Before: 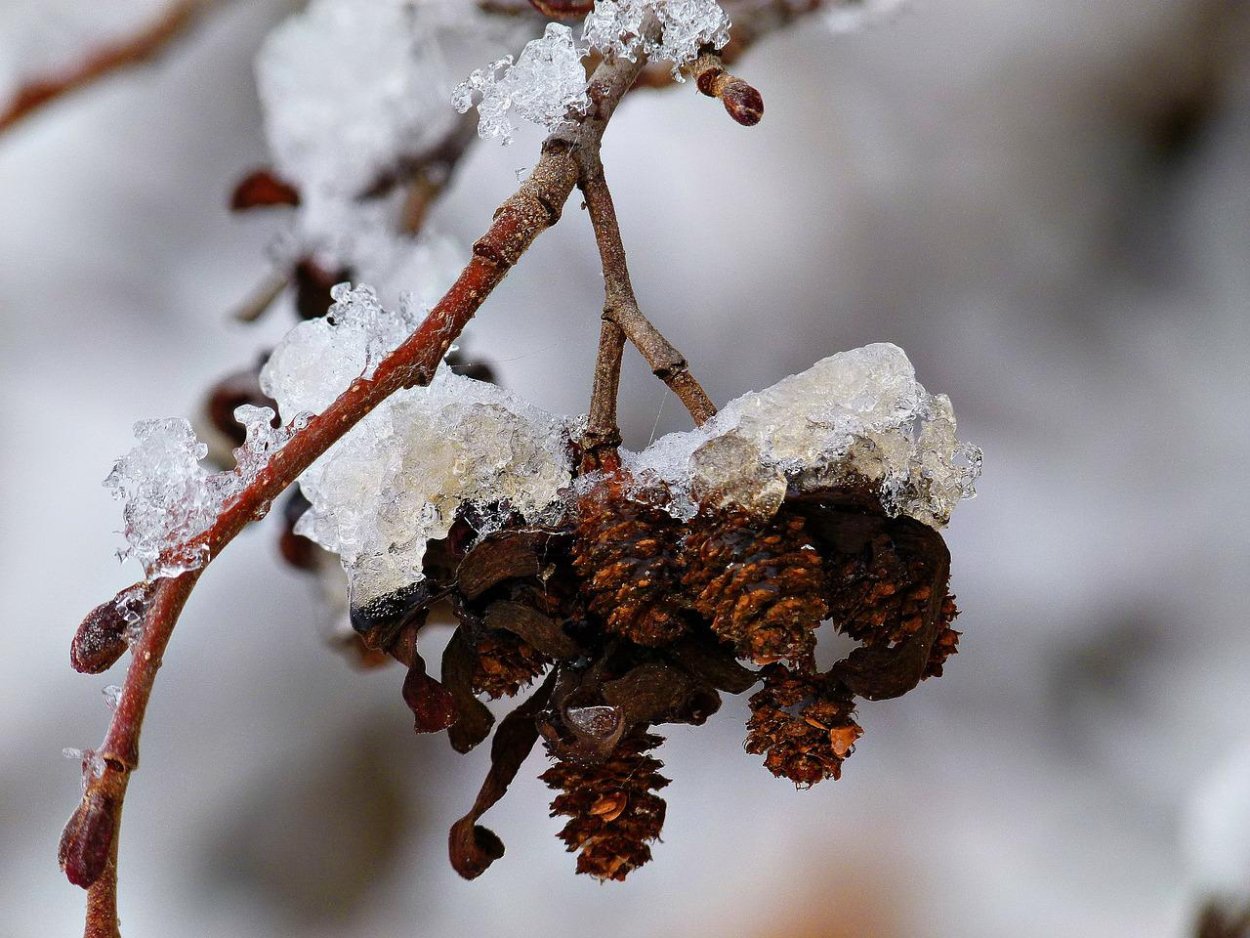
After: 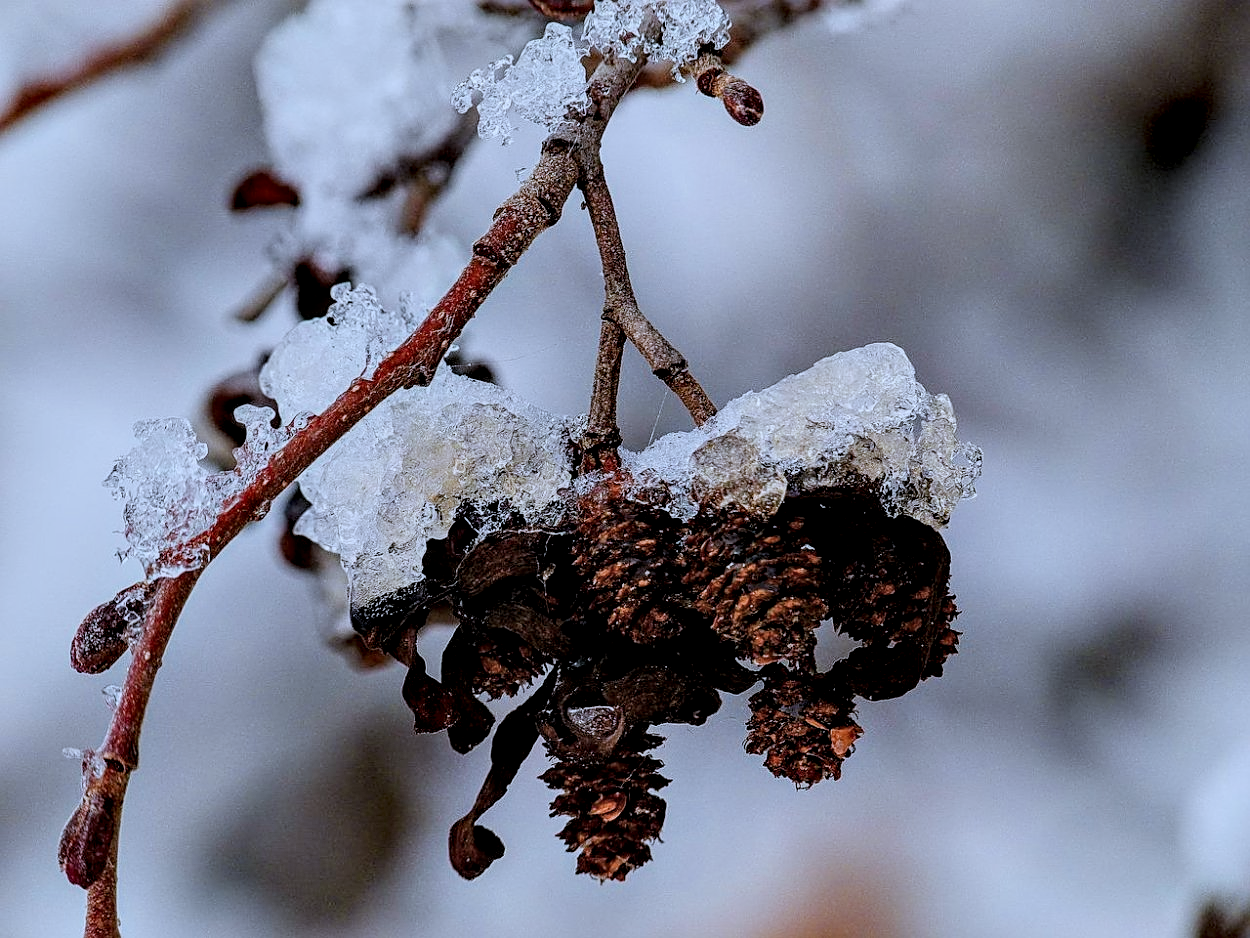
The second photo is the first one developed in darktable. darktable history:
color correction: highlights a* -1.95, highlights b* -18.52
sharpen: on, module defaults
local contrast: detail 150%
filmic rgb: black relative exposure -7.65 EV, white relative exposure 4.56 EV, hardness 3.61
